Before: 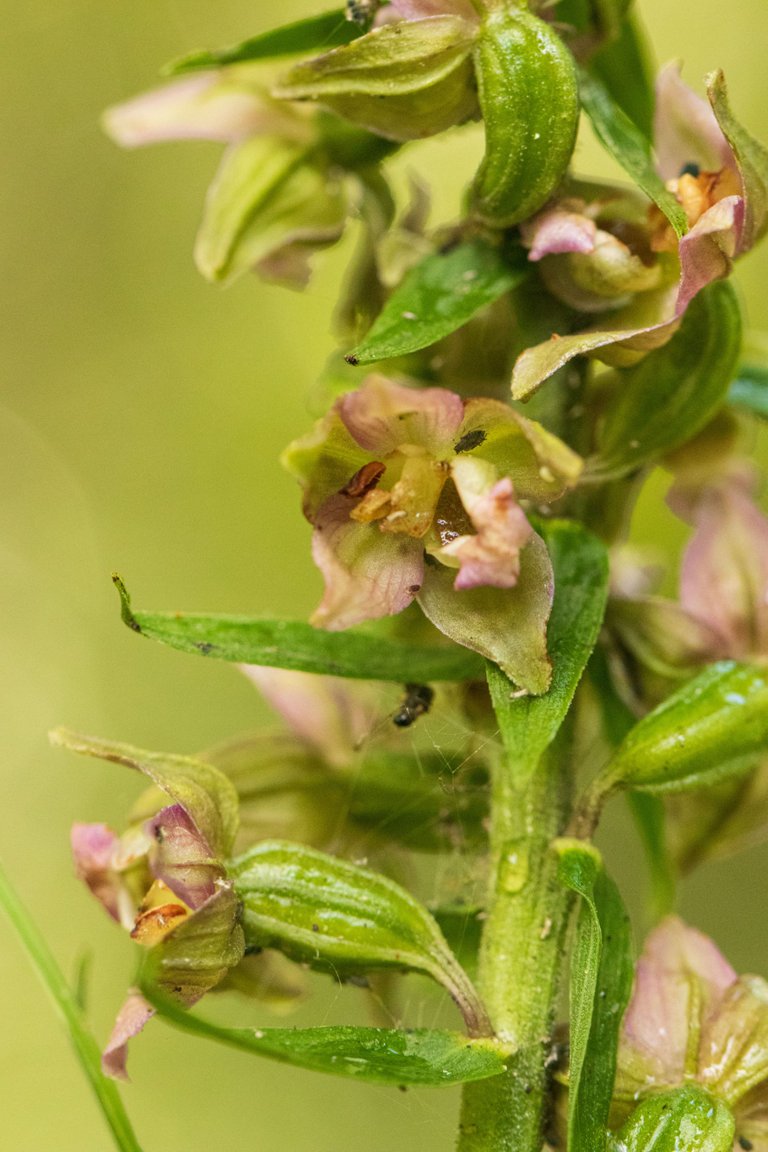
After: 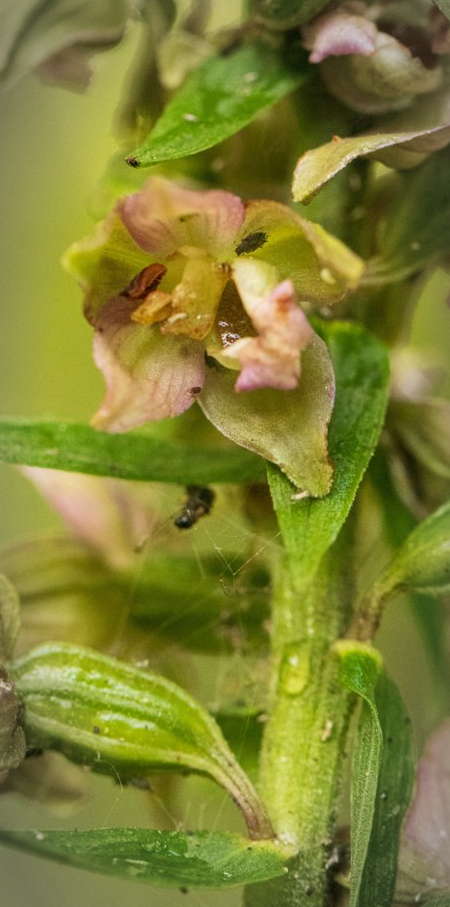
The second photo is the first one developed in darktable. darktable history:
vignetting: automatic ratio true
crop and rotate: left 28.595%, top 17.267%, right 12.771%, bottom 3.937%
